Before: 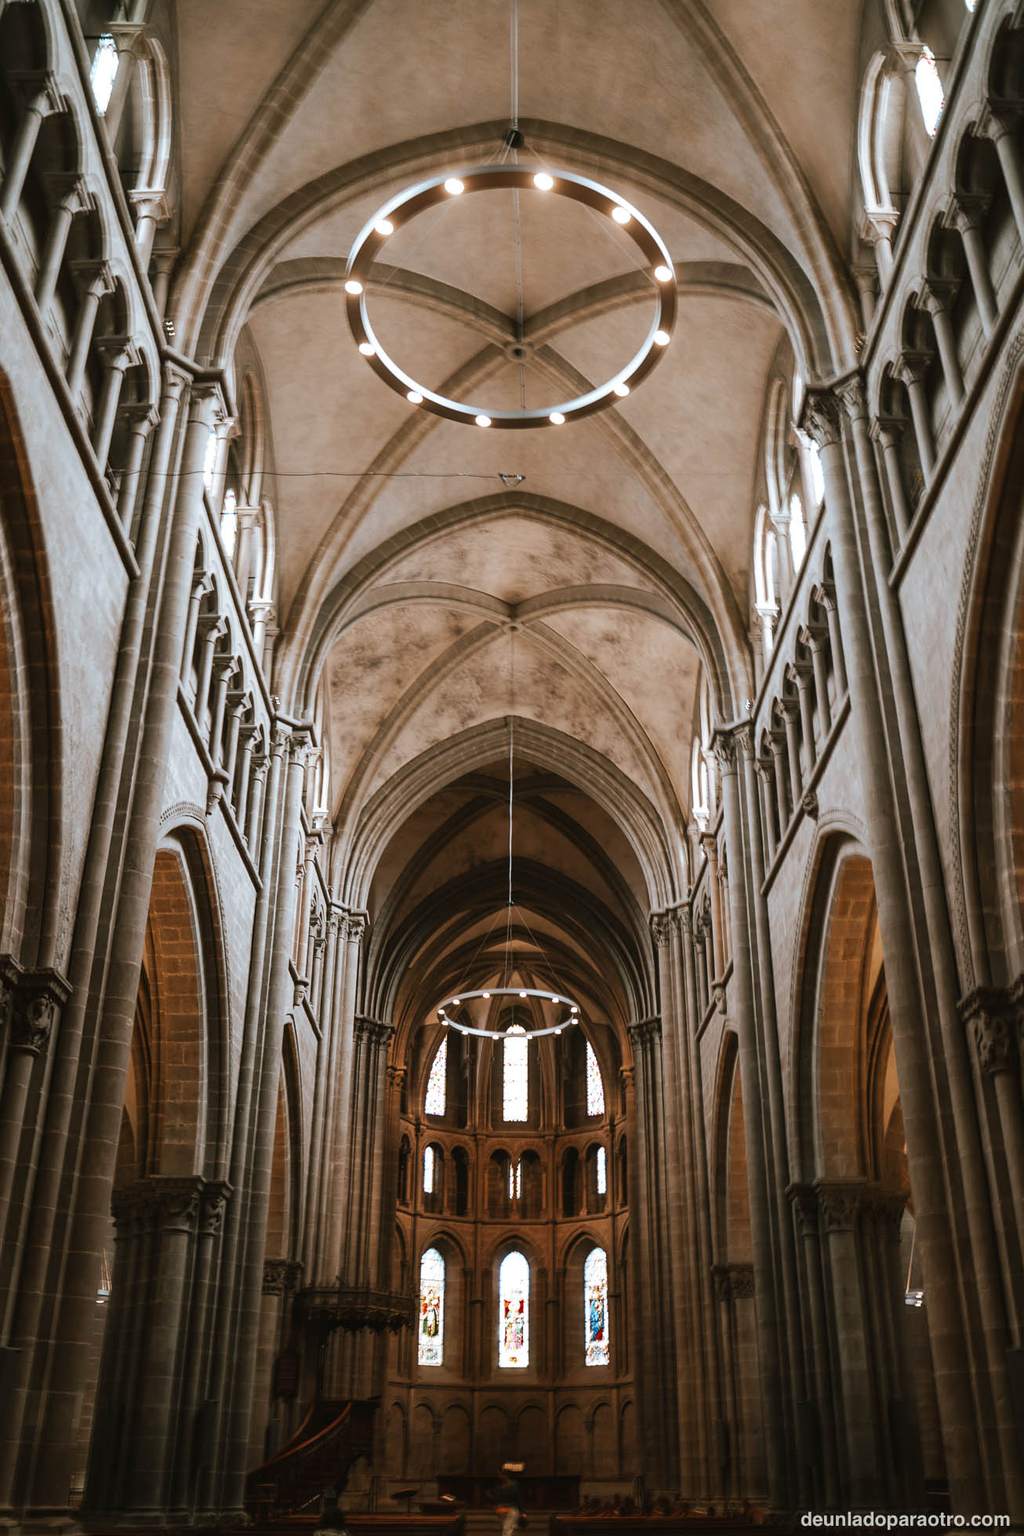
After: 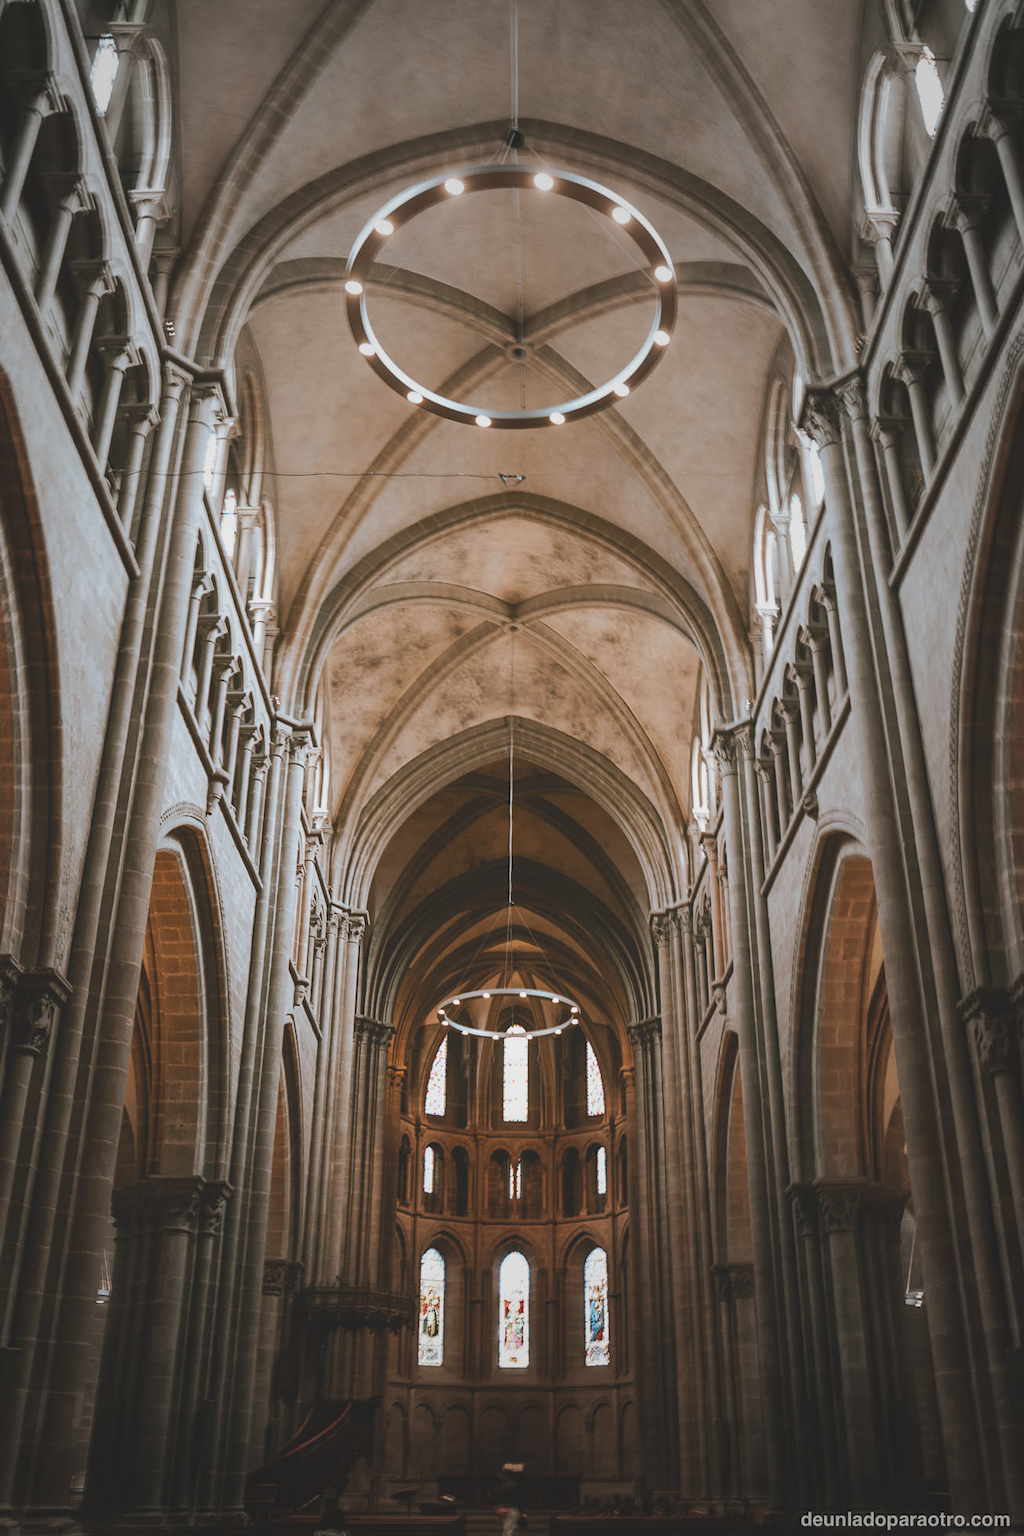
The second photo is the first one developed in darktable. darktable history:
tone equalizer: -8 EV -0.383 EV, -7 EV -0.41 EV, -6 EV -0.317 EV, -5 EV -0.219 EV, -3 EV 0.203 EV, -2 EV 0.326 EV, -1 EV 0.379 EV, +0 EV 0.447 EV, edges refinement/feathering 500, mask exposure compensation -1.57 EV, preserve details no
contrast brightness saturation: contrast -0.297
vignetting: fall-off start 34.19%, fall-off radius 64.54%, brightness -0.279, center (-0.146, 0.02), width/height ratio 0.961
